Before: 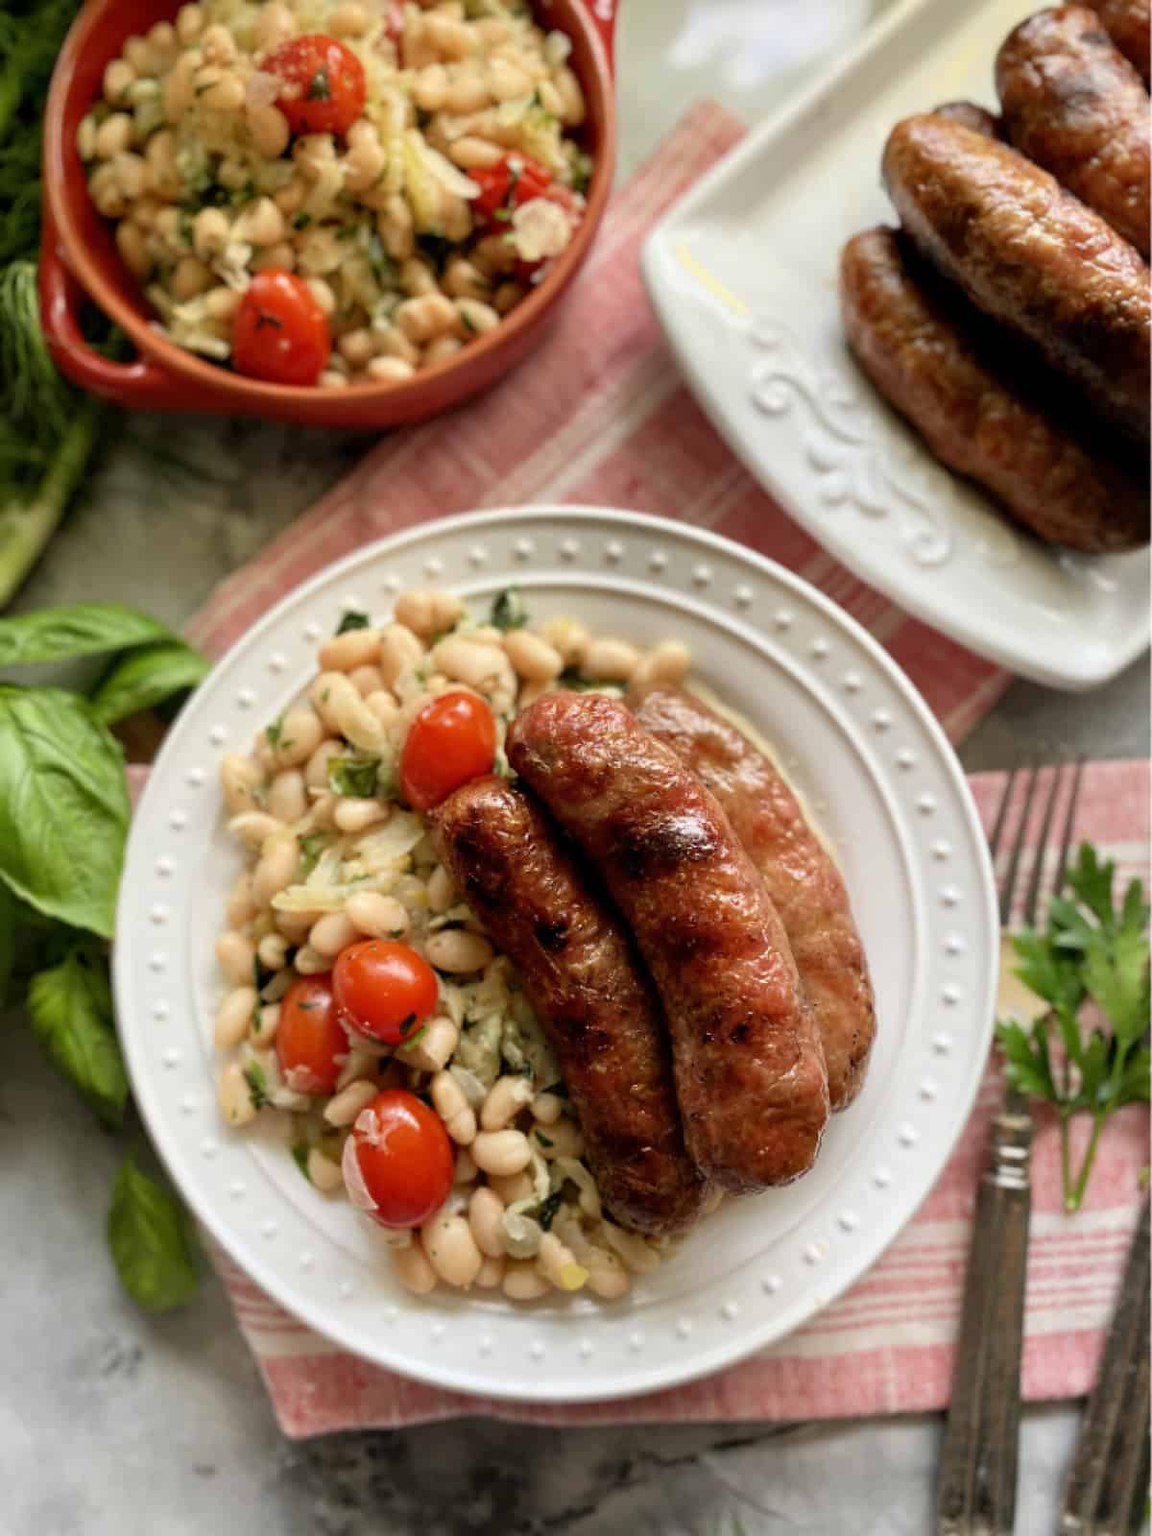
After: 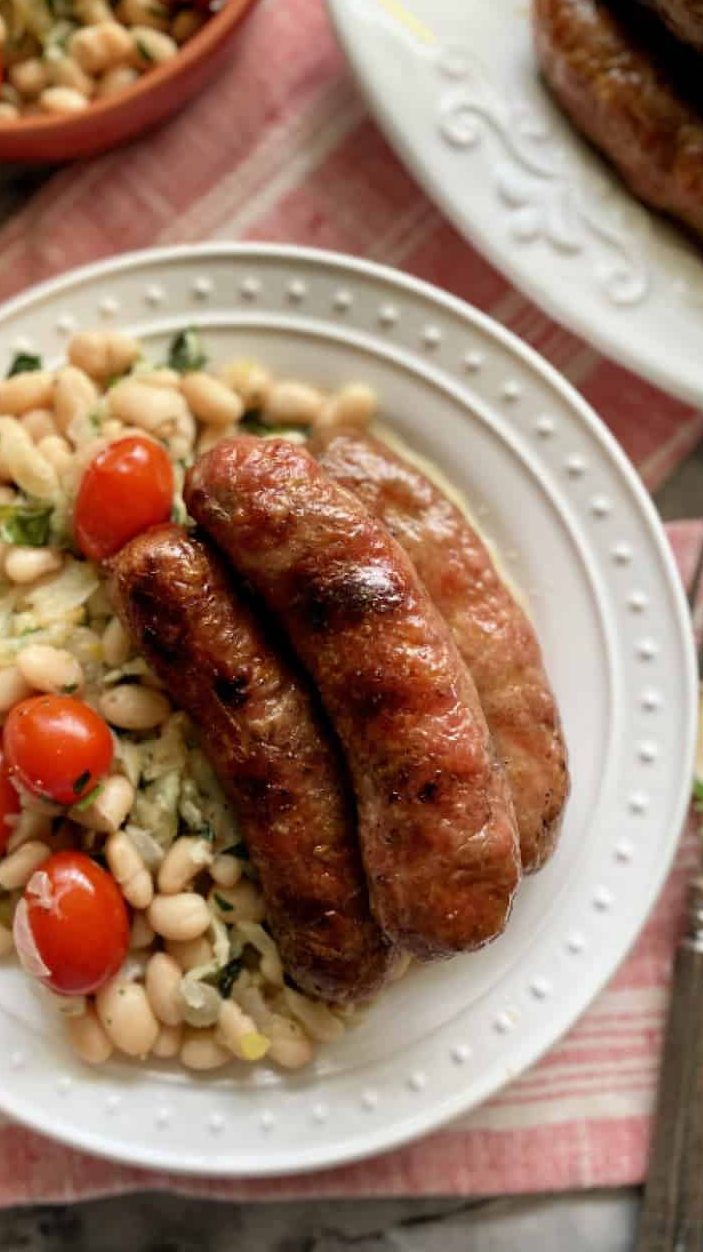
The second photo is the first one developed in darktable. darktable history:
crop and rotate: left 28.634%, top 17.787%, right 12.712%, bottom 3.93%
